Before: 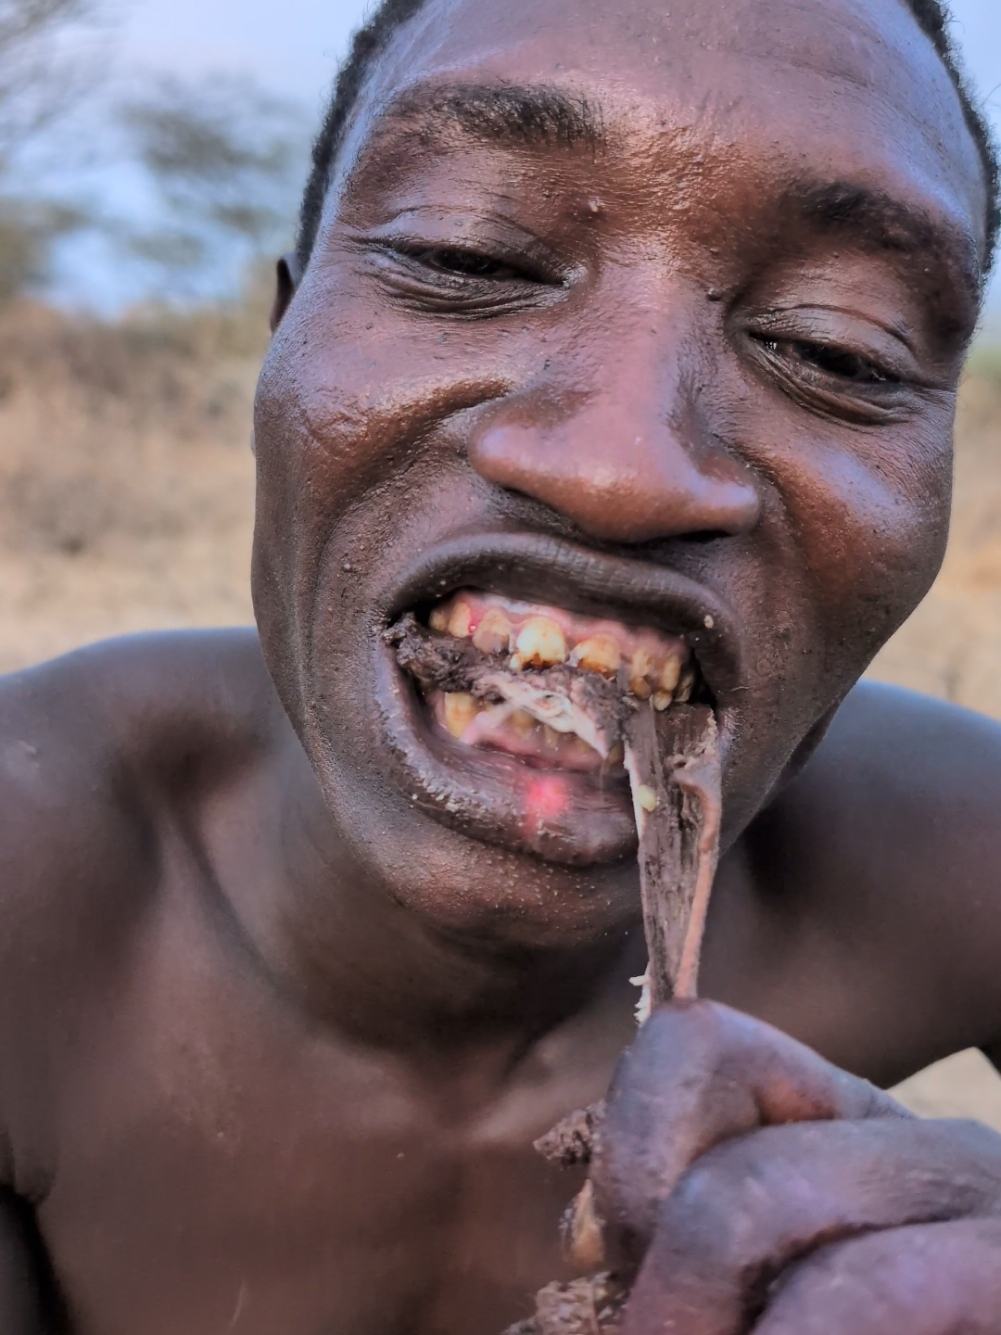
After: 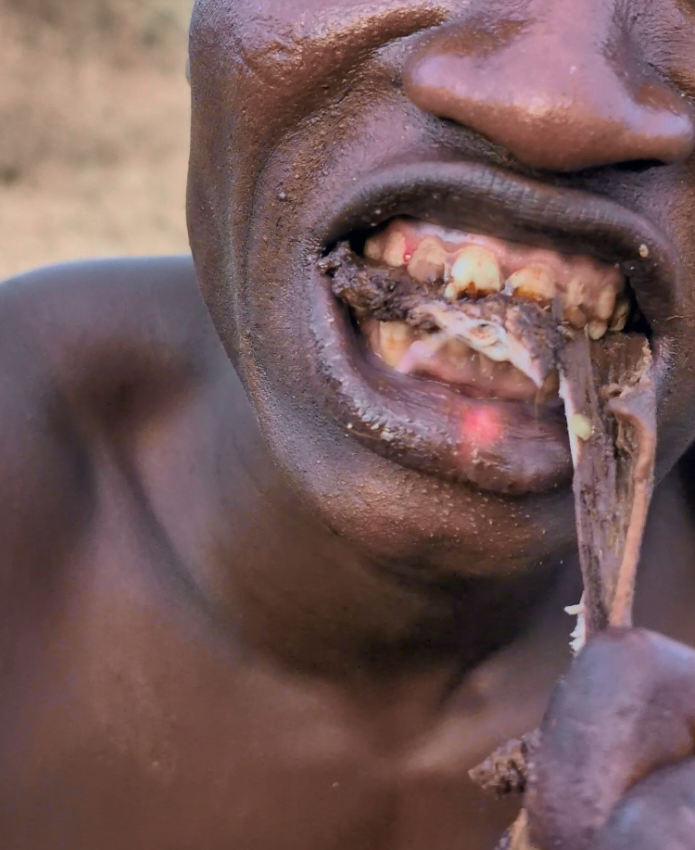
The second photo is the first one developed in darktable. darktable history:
exposure: exposure 0.126 EV, compensate highlight preservation false
crop: left 6.569%, top 27.792%, right 23.928%, bottom 8.498%
tone curve: curves: ch0 [(0, 0) (0.15, 0.17) (0.452, 0.437) (0.611, 0.588) (0.751, 0.749) (1, 1)]; ch1 [(0, 0) (0.325, 0.327) (0.412, 0.45) (0.453, 0.484) (0.5, 0.499) (0.541, 0.55) (0.617, 0.612) (0.695, 0.697) (1, 1)]; ch2 [(0, 0) (0.386, 0.397) (0.452, 0.459) (0.505, 0.498) (0.524, 0.547) (0.574, 0.566) (0.633, 0.641) (1, 1)], color space Lab, independent channels, preserve colors none
